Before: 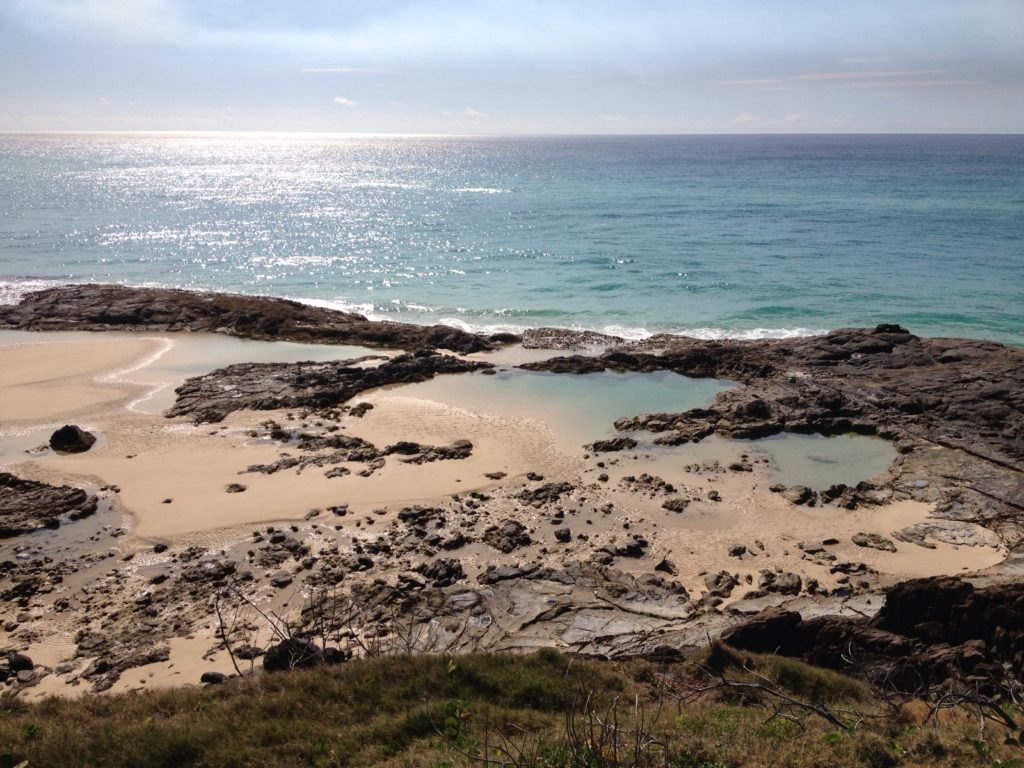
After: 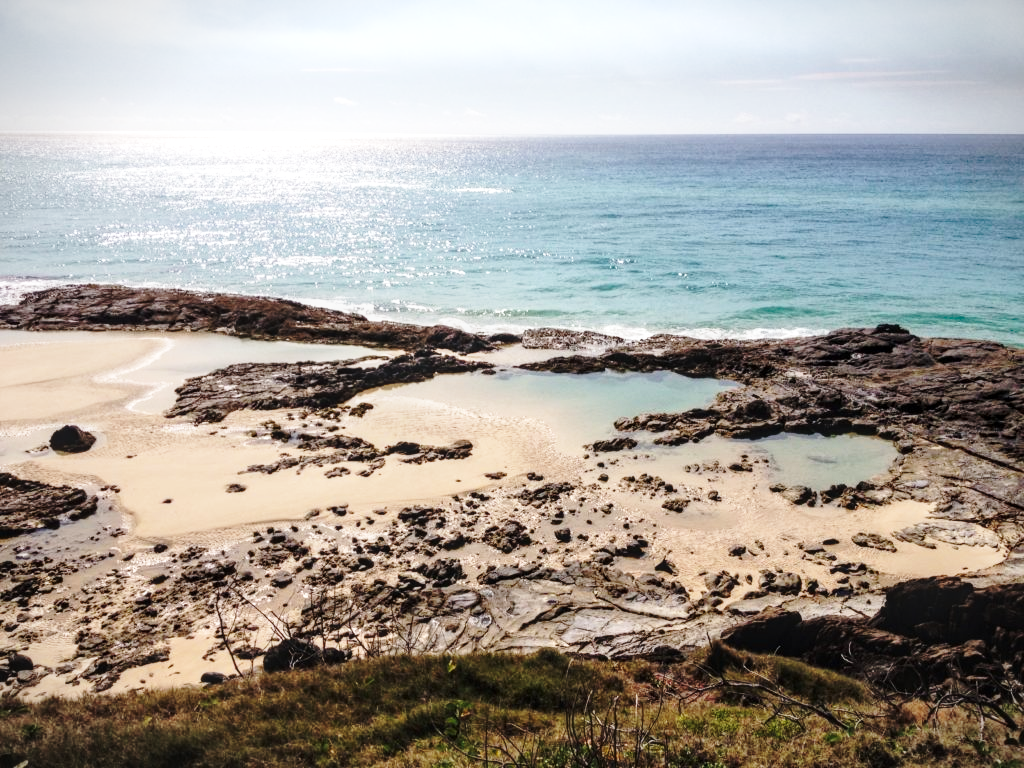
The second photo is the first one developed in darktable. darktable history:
vignetting: fall-off start 100.54%, fall-off radius 65.33%, automatic ratio true
local contrast: on, module defaults
base curve: curves: ch0 [(0, 0) (0.036, 0.037) (0.121, 0.228) (0.46, 0.76) (0.859, 0.983) (1, 1)], preserve colors none
